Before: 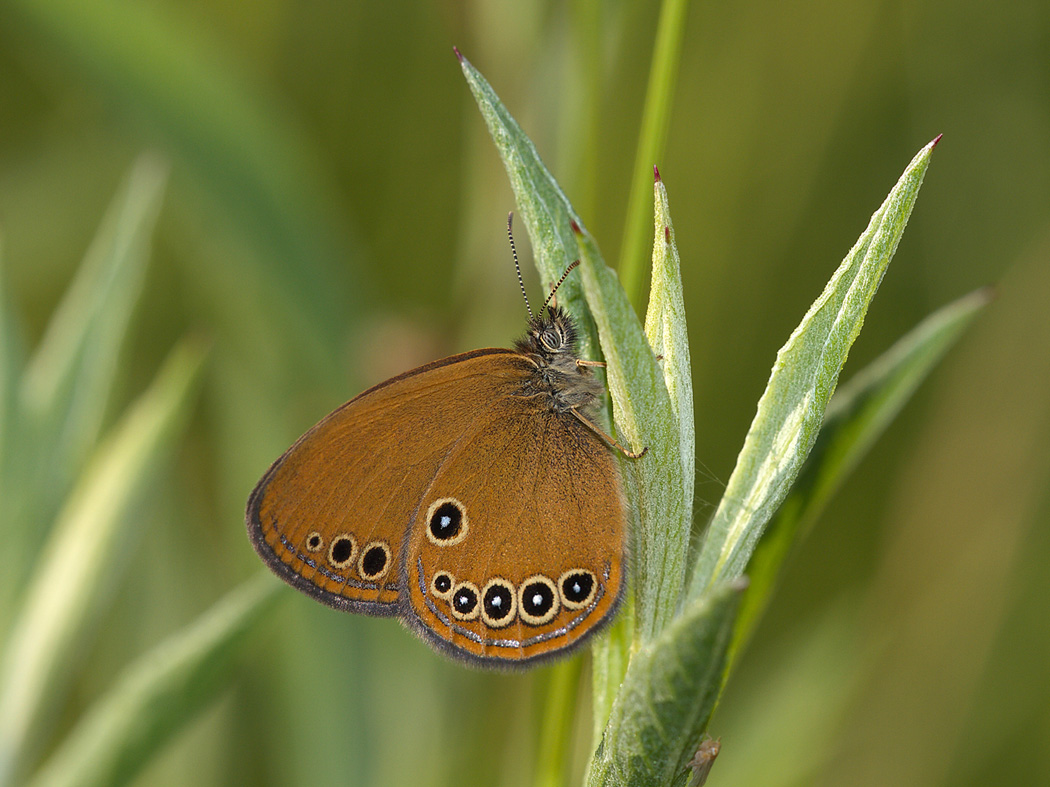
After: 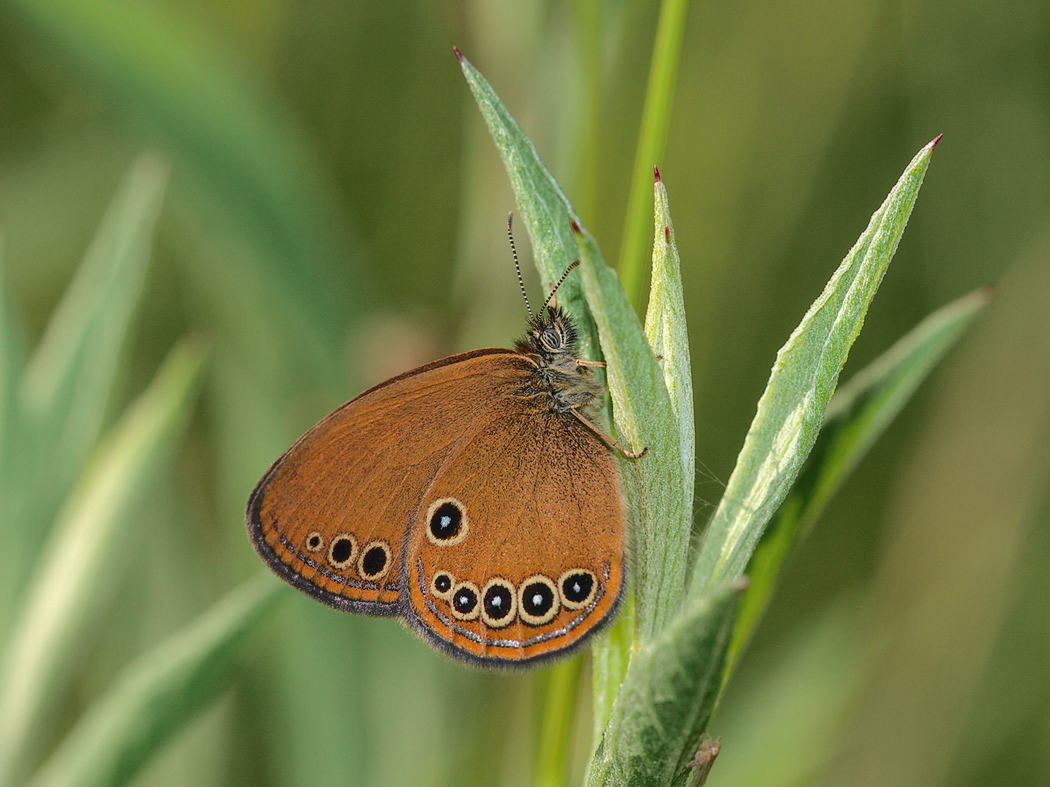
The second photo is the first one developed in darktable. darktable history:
tone curve: curves: ch0 [(0, 0.003) (0.211, 0.174) (0.482, 0.519) (0.843, 0.821) (0.992, 0.971)]; ch1 [(0, 0) (0.276, 0.206) (0.393, 0.364) (0.482, 0.477) (0.506, 0.5) (0.523, 0.523) (0.572, 0.592) (0.635, 0.665) (0.695, 0.759) (1, 1)]; ch2 [(0, 0) (0.438, 0.456) (0.498, 0.497) (0.536, 0.527) (0.562, 0.584) (0.619, 0.602) (0.698, 0.698) (1, 1)], color space Lab, independent channels, preserve colors none
local contrast: detail 109%
